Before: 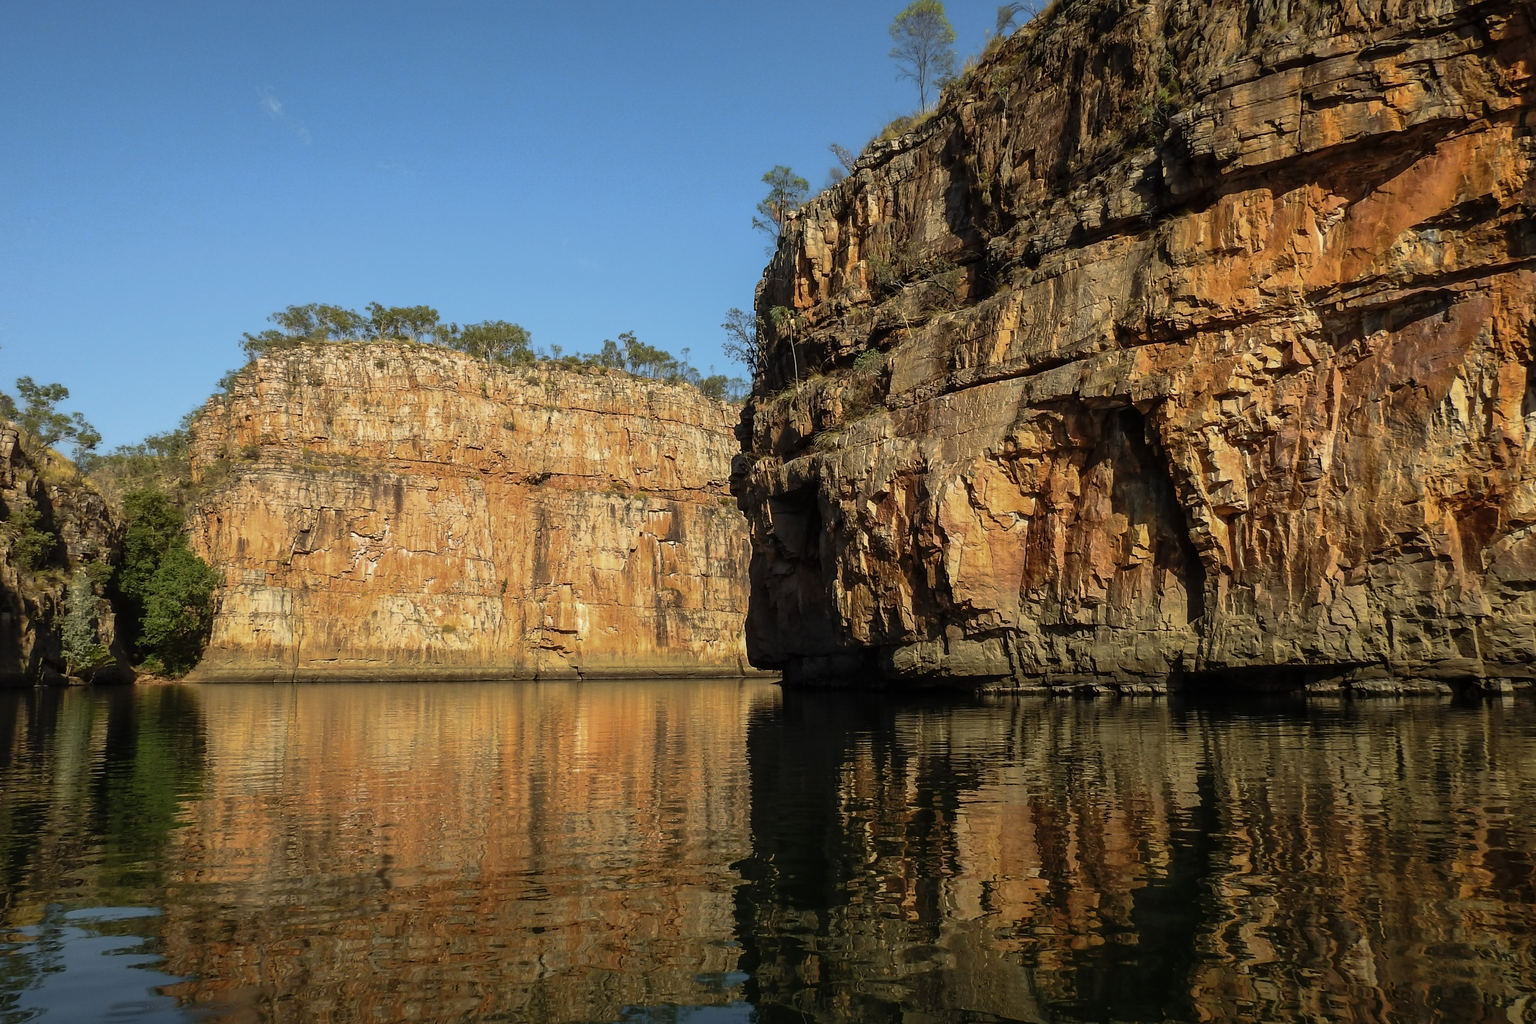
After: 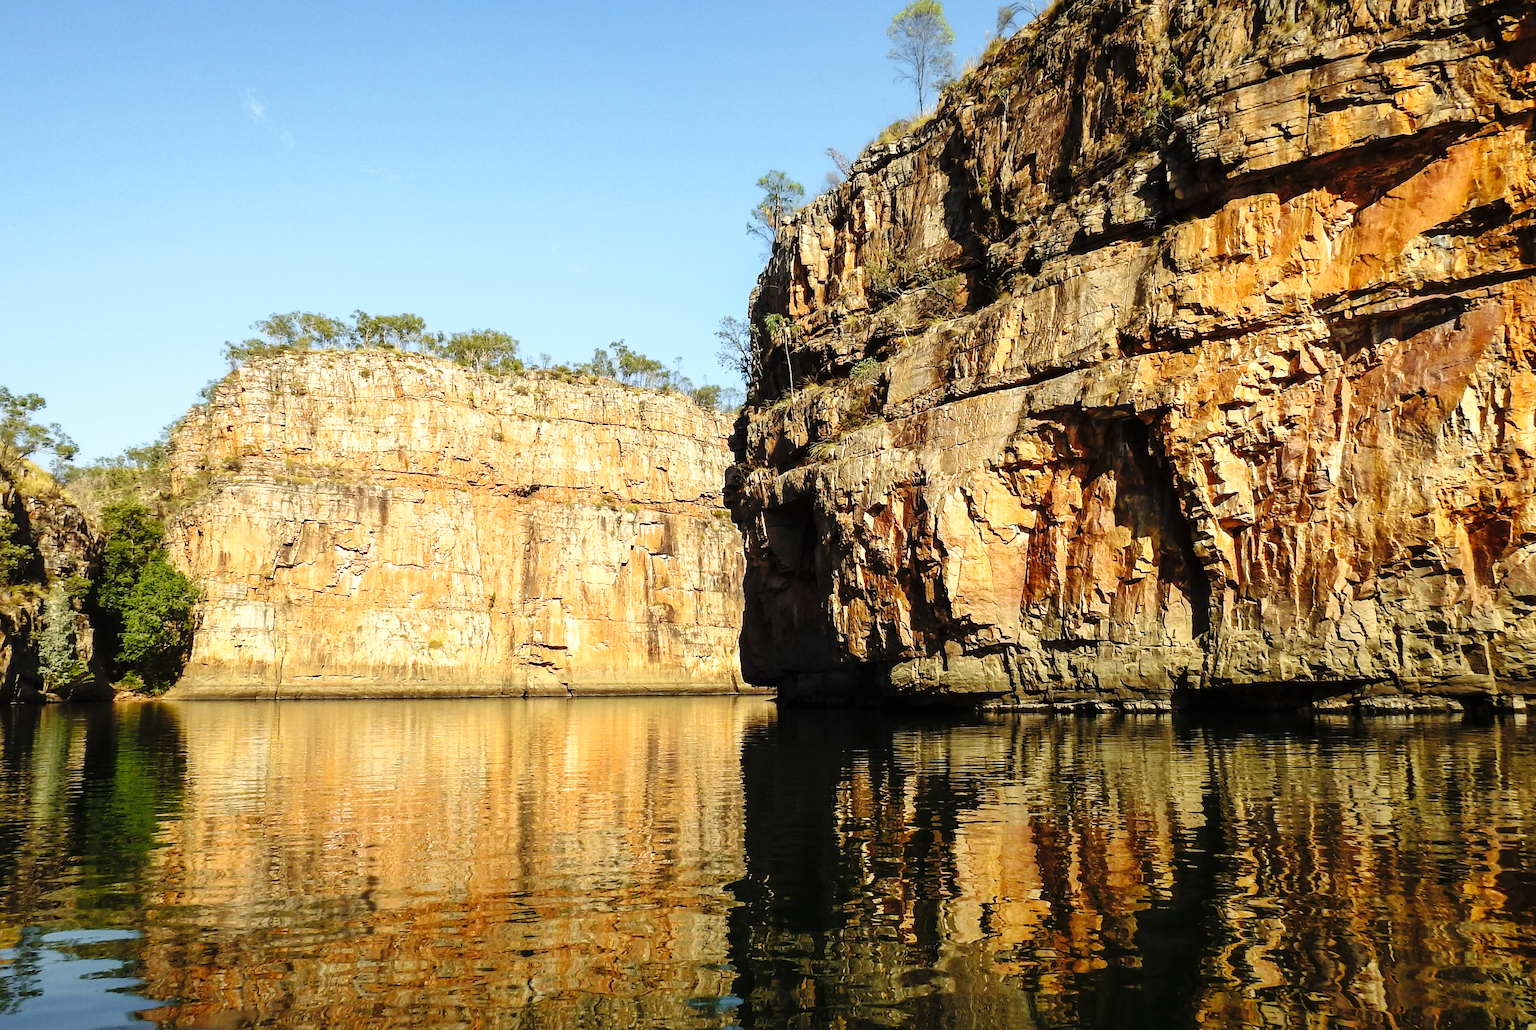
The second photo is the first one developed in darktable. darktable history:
crop and rotate: left 1.619%, right 0.754%, bottom 1.727%
exposure: exposure 0.734 EV, compensate highlight preservation false
base curve: curves: ch0 [(0, 0) (0.036, 0.025) (0.121, 0.166) (0.206, 0.329) (0.605, 0.79) (1, 1)], preserve colors none
